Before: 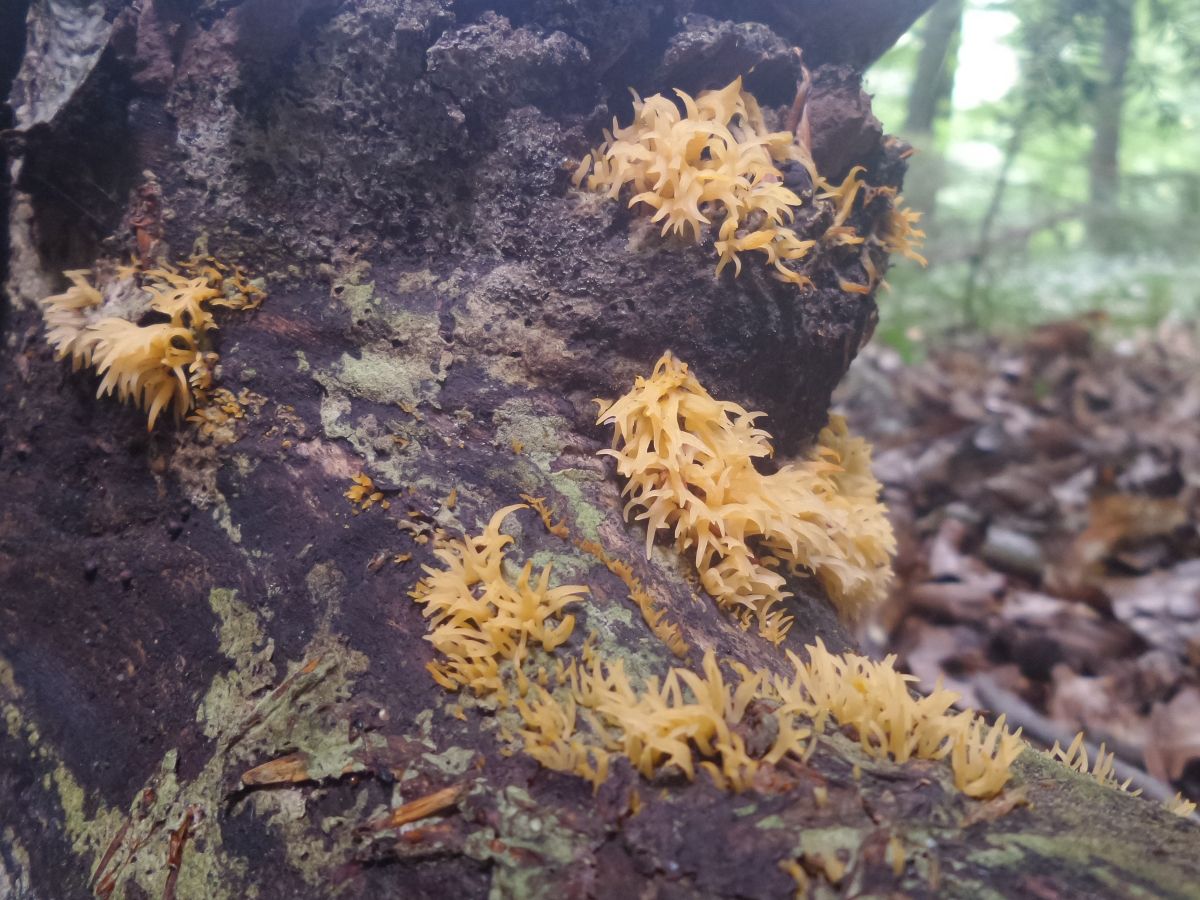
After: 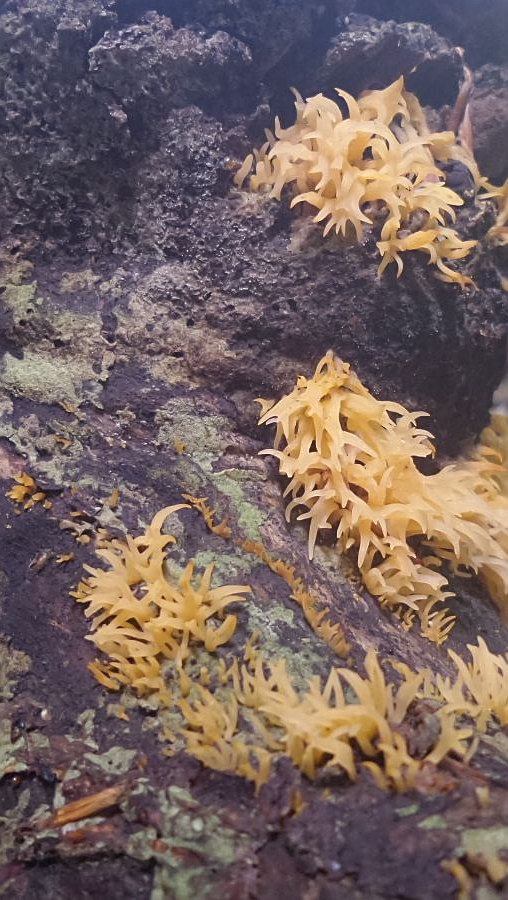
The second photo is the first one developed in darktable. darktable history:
crop: left 28.203%, right 29.384%
sharpen: on, module defaults
